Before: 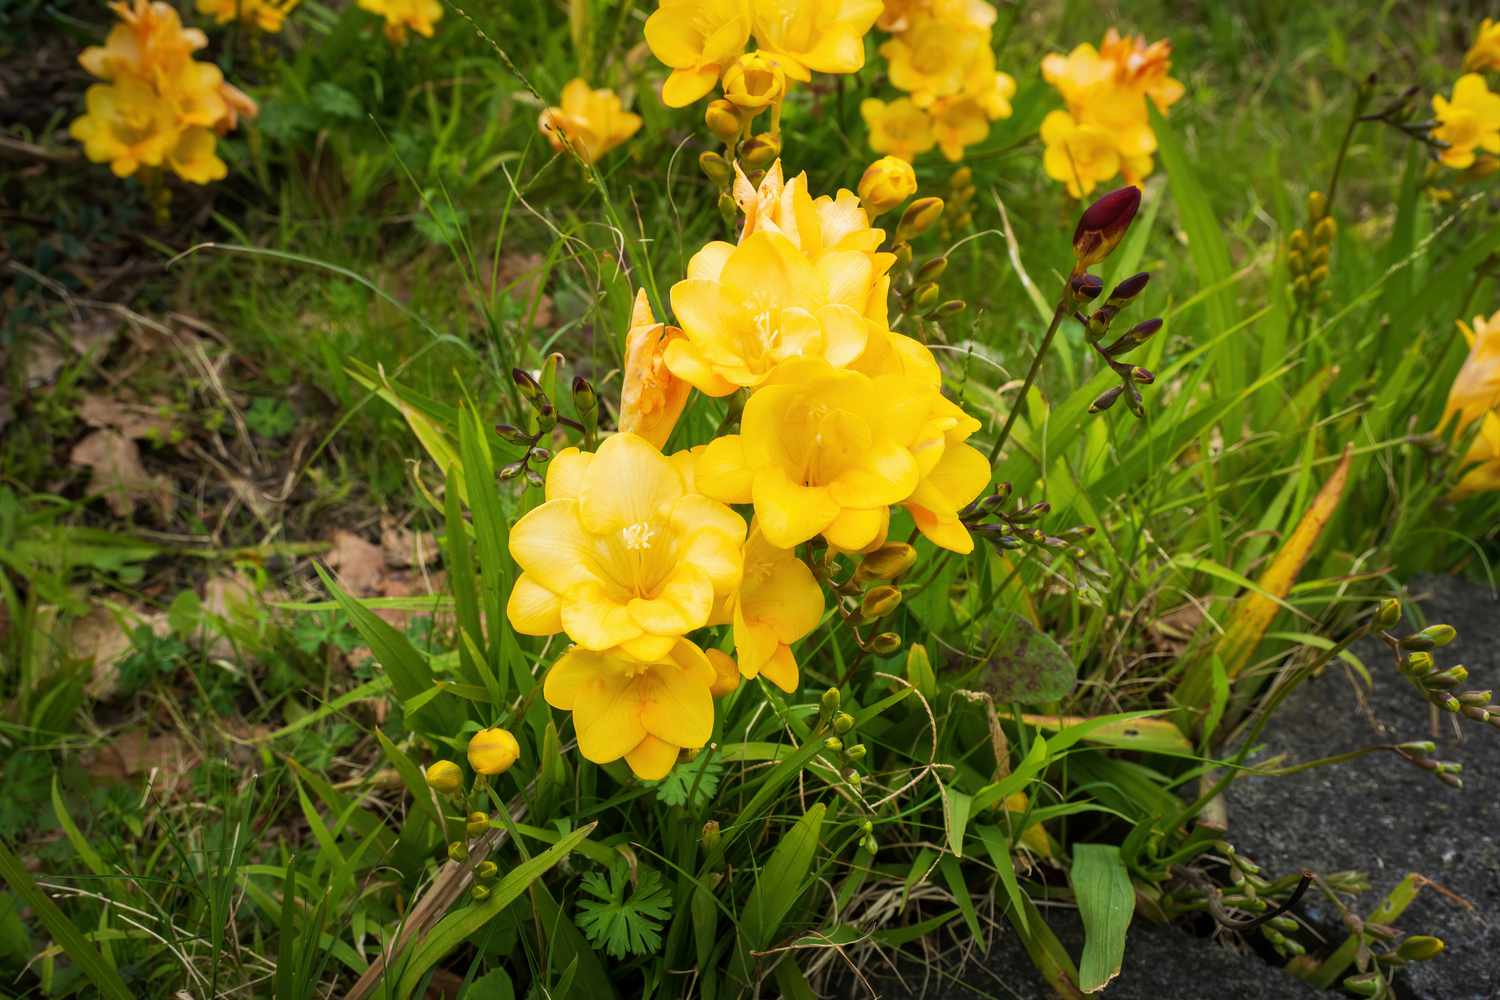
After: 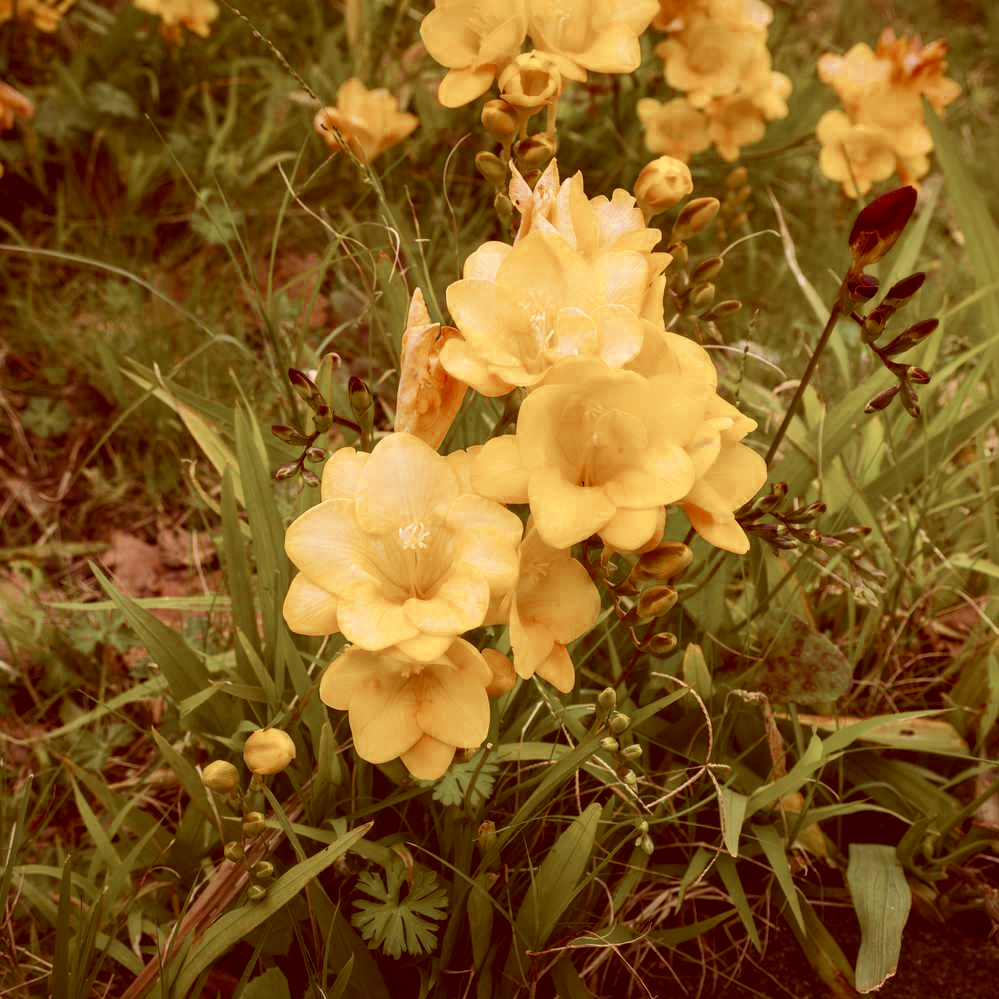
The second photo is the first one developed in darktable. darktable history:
color correction: highlights a* 9.03, highlights b* 8.71, shadows a* 40, shadows b* 40, saturation 0.8
crop and rotate: left 15.055%, right 18.278%
color zones: curves: ch0 [(0, 0.5) (0.125, 0.4) (0.25, 0.5) (0.375, 0.4) (0.5, 0.4) (0.625, 0.35) (0.75, 0.35) (0.875, 0.5)]; ch1 [(0, 0.35) (0.125, 0.45) (0.25, 0.35) (0.375, 0.35) (0.5, 0.35) (0.625, 0.35) (0.75, 0.45) (0.875, 0.35)]; ch2 [(0, 0.6) (0.125, 0.5) (0.25, 0.5) (0.375, 0.6) (0.5, 0.6) (0.625, 0.5) (0.75, 0.5) (0.875, 0.5)]
